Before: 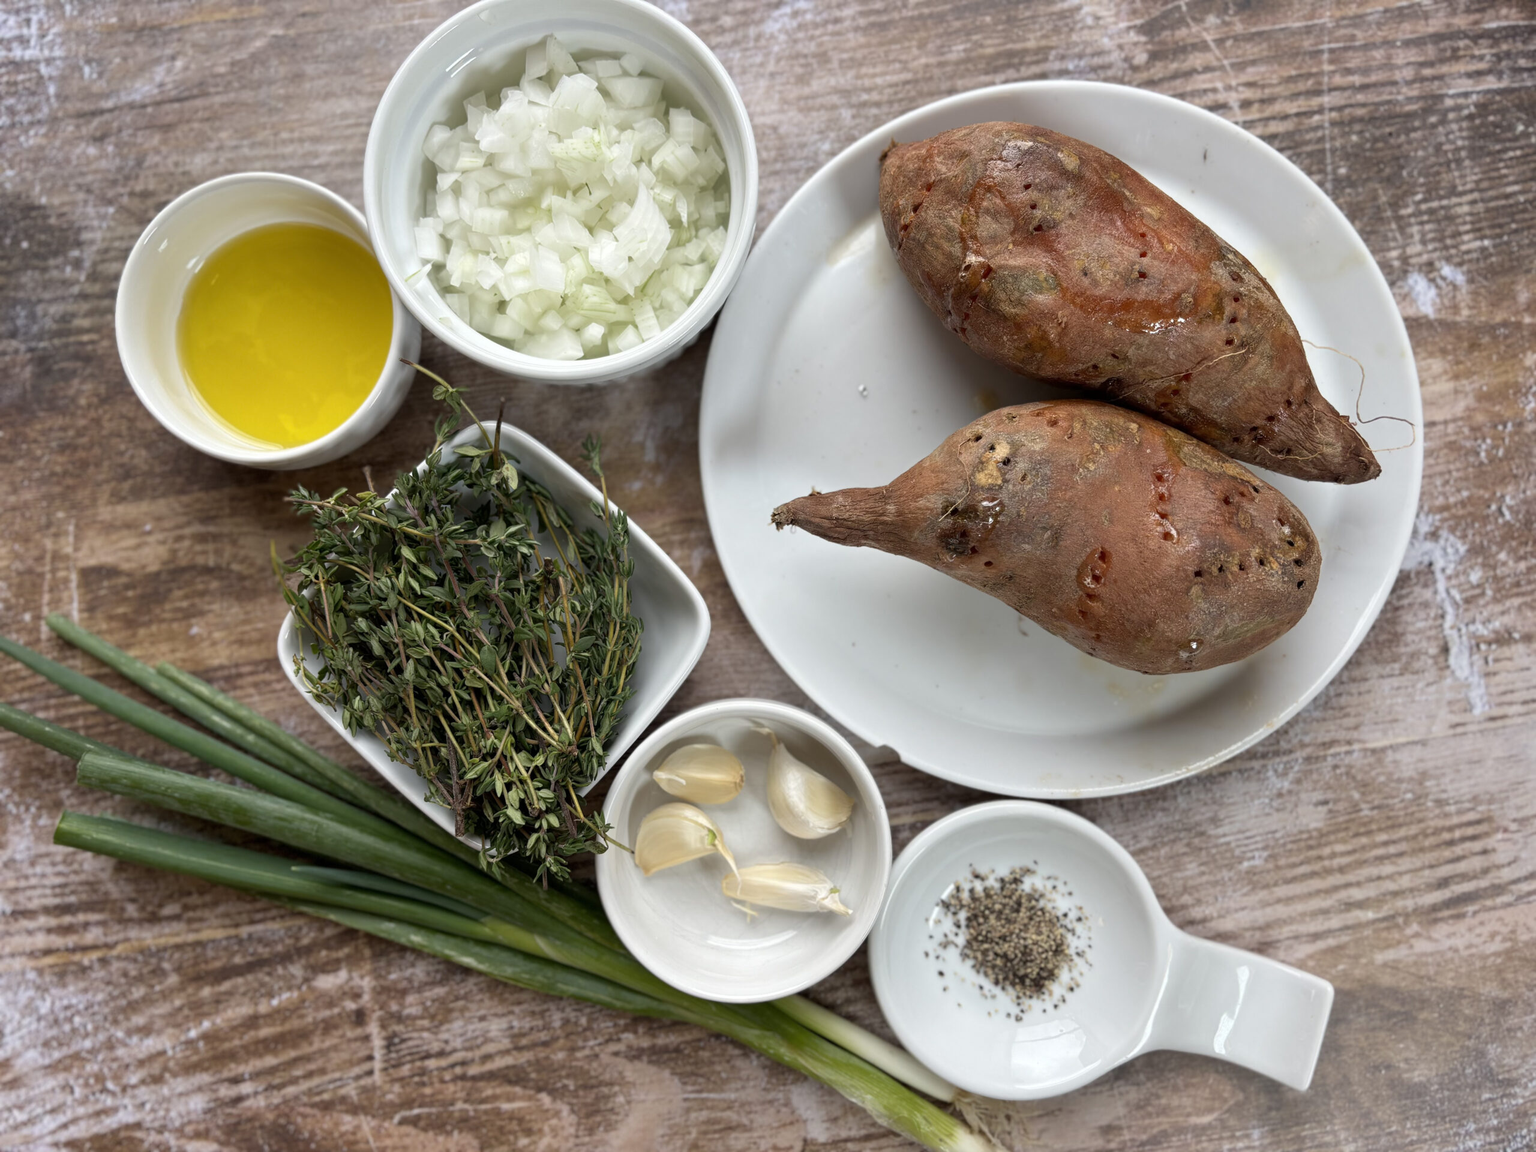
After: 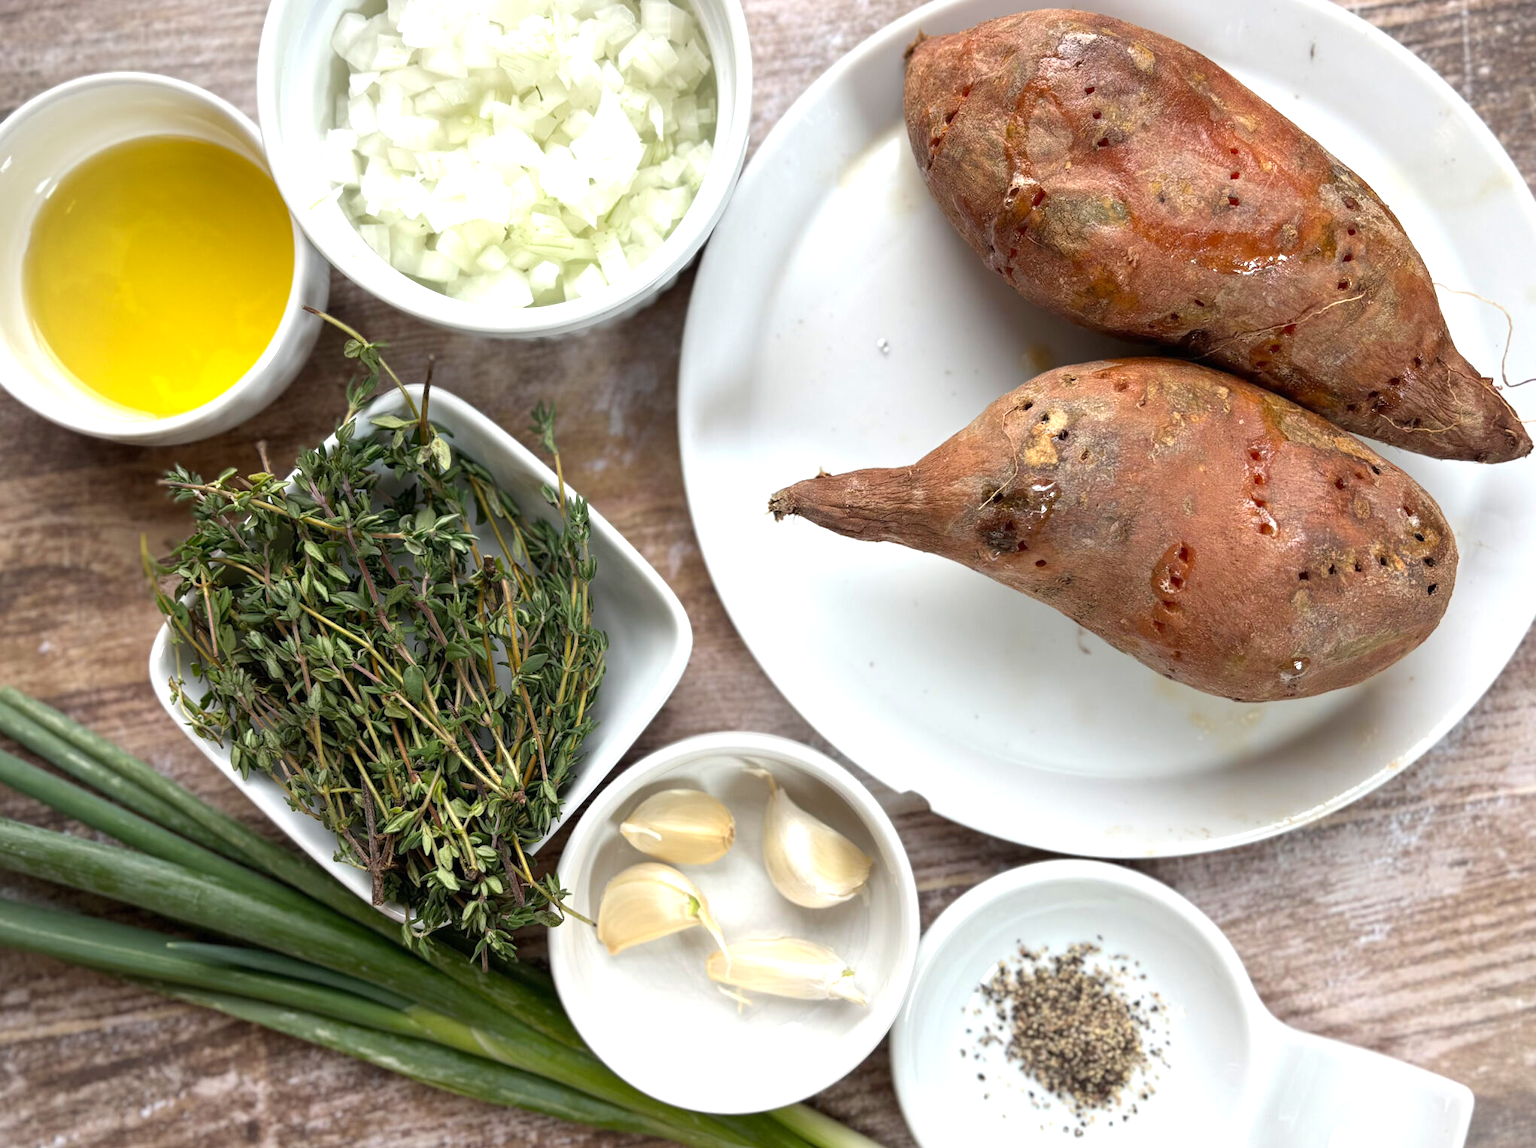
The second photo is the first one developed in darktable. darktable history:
exposure: black level correction 0, exposure 0.702 EV, compensate exposure bias true, compensate highlight preservation false
crop and rotate: left 10.343%, top 9.995%, right 9.875%, bottom 10.446%
vignetting: fall-off start 91.34%, brightness -0.187, saturation -0.309, center (0.218, -0.229)
